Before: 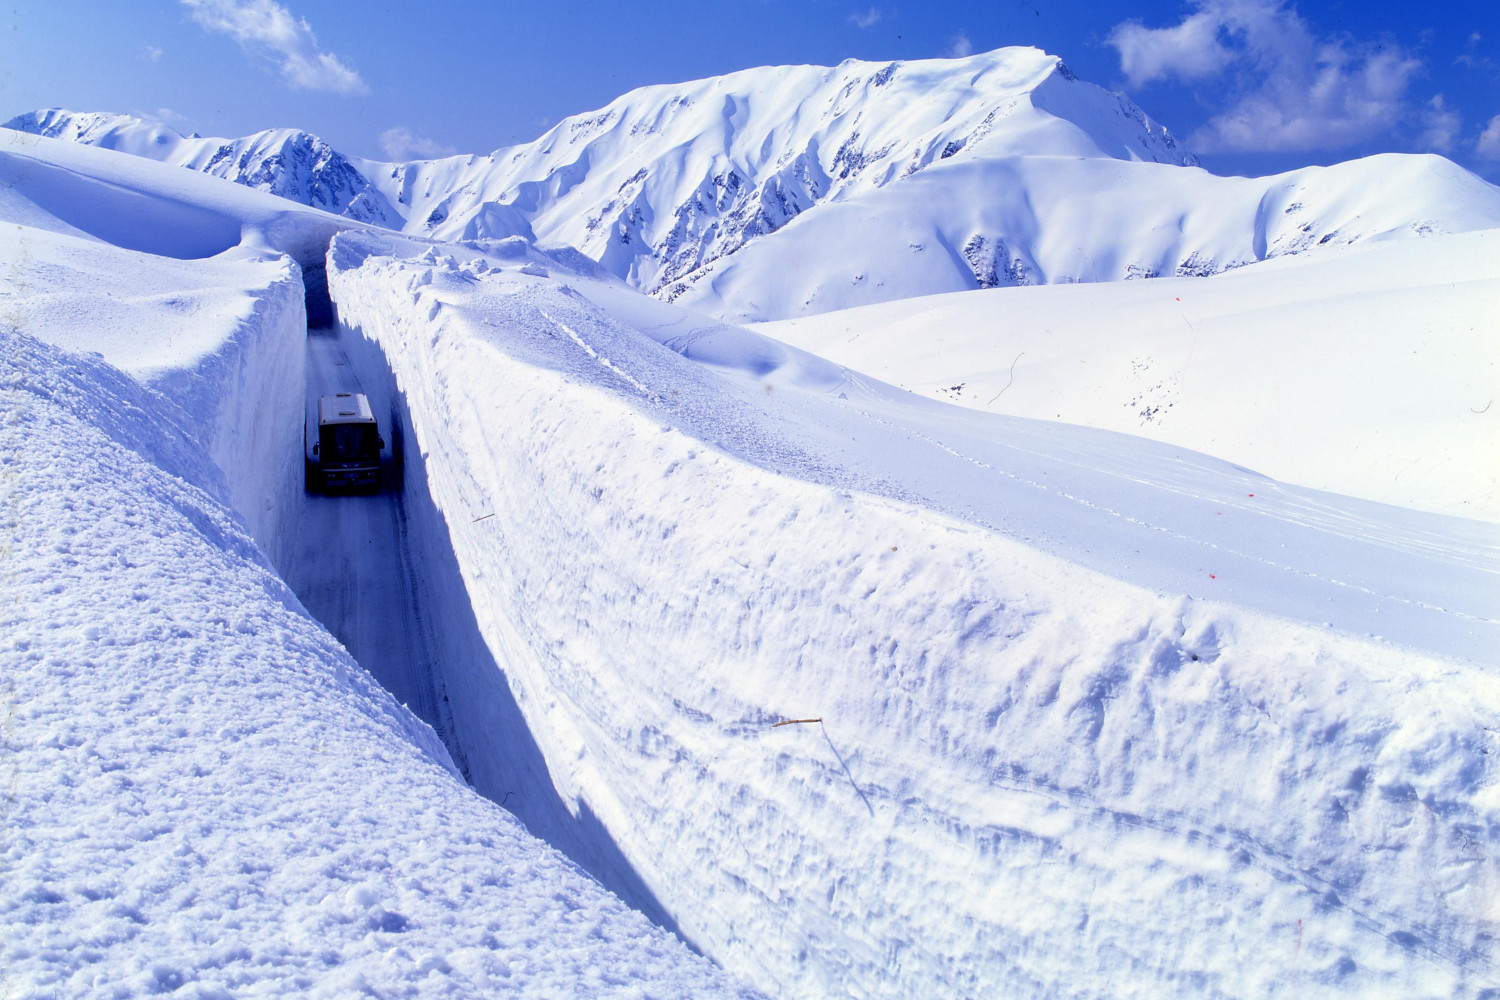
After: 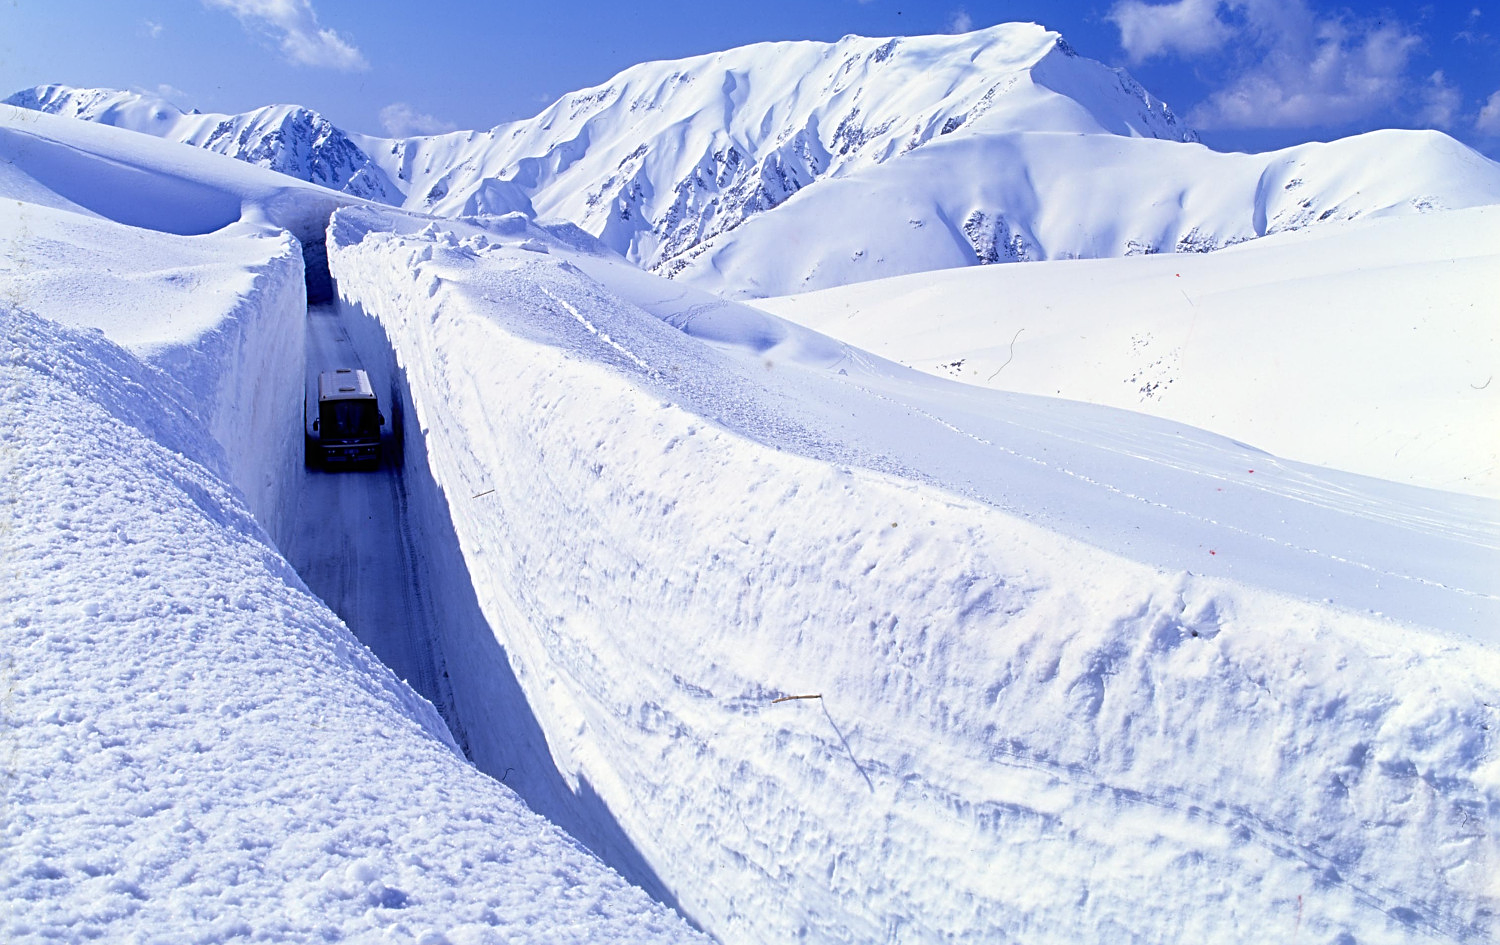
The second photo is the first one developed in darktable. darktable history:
sharpen: radius 3.119
crop and rotate: top 2.479%, bottom 3.018%
haze removal: strength -0.1, adaptive false
